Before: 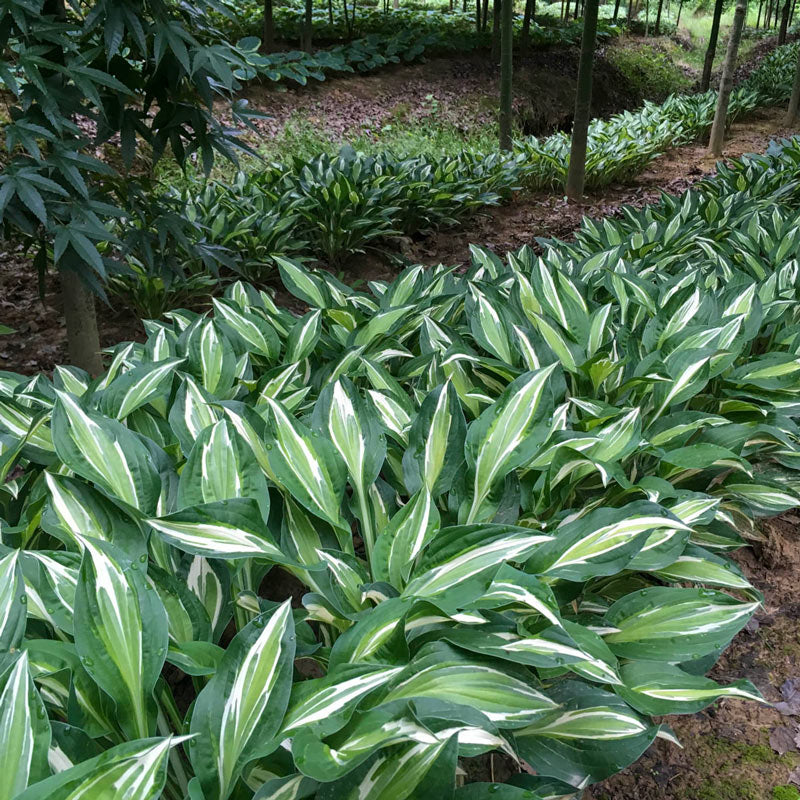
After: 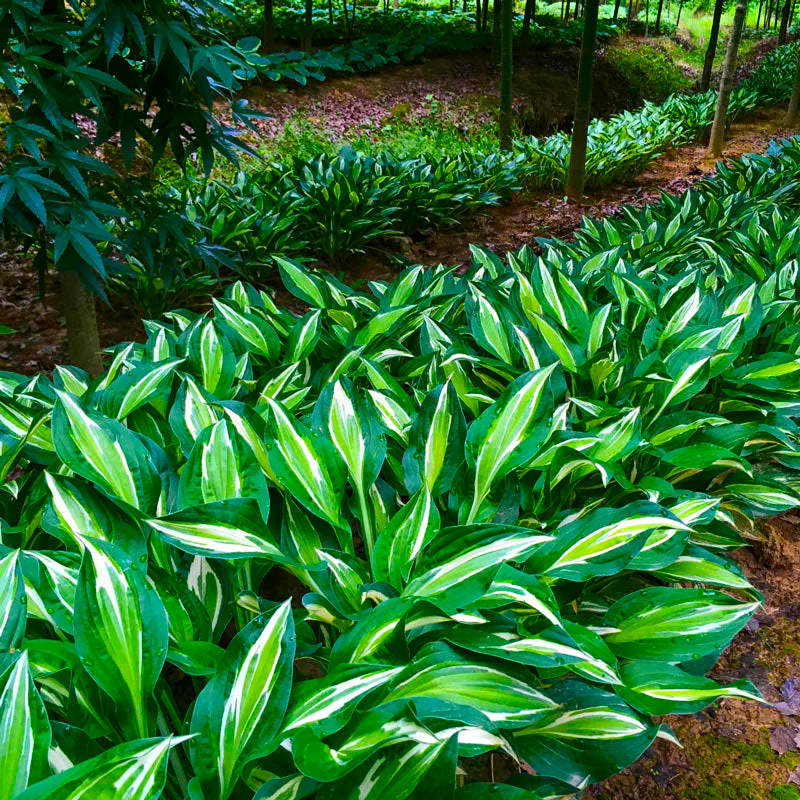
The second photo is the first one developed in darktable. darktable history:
color balance rgb: linear chroma grading › global chroma 23.15%, perceptual saturation grading › global saturation 28.7%, perceptual saturation grading › mid-tones 12.04%, perceptual saturation grading › shadows 10.19%, global vibrance 22.22%
contrast brightness saturation: contrast 0.16, saturation 0.32
